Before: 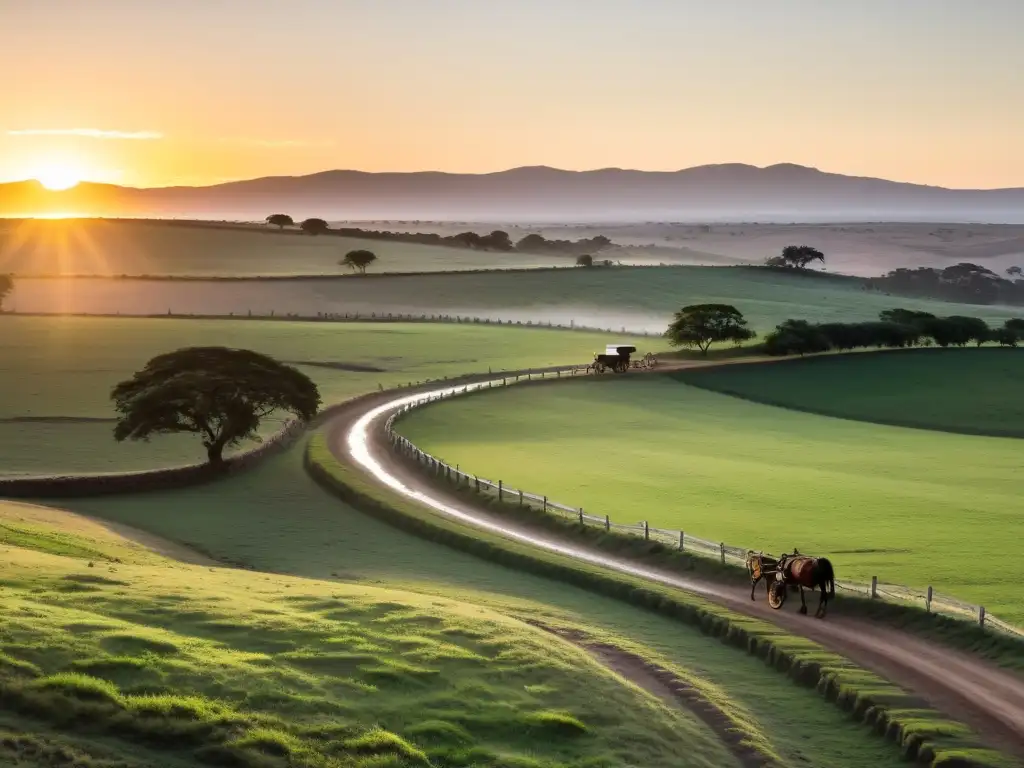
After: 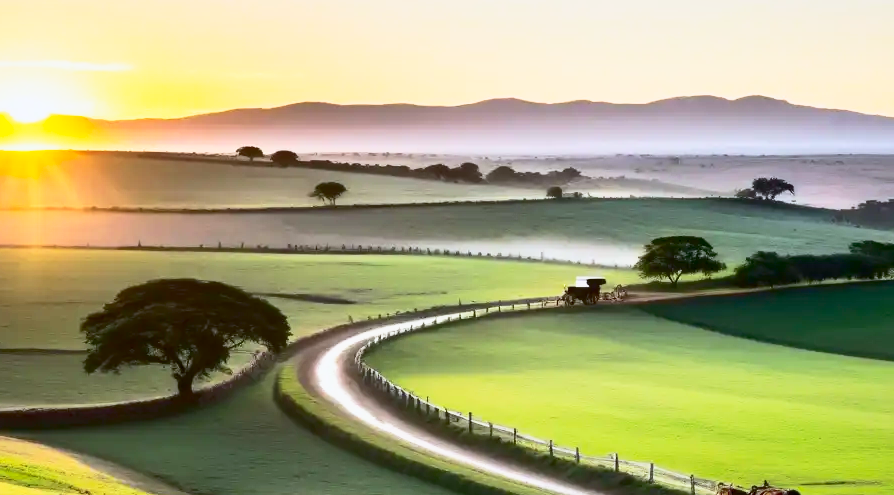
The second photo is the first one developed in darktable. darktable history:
white balance: red 0.967, blue 1.049
contrast brightness saturation: contrast 0.4, brightness 0.05, saturation 0.25
crop: left 3.015%, top 8.969%, right 9.647%, bottom 26.457%
shadows and highlights: on, module defaults
base curve: curves: ch0 [(0, 0) (0.088, 0.125) (0.176, 0.251) (0.354, 0.501) (0.613, 0.749) (1, 0.877)], preserve colors none
